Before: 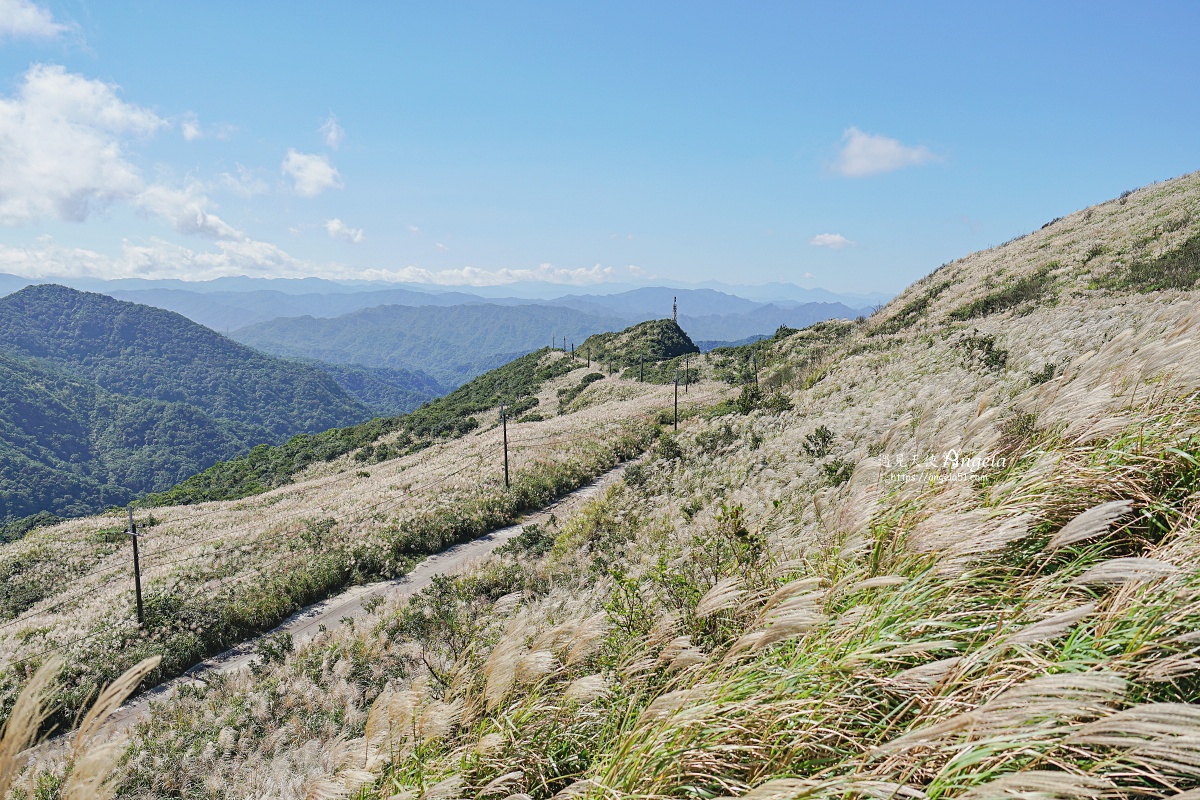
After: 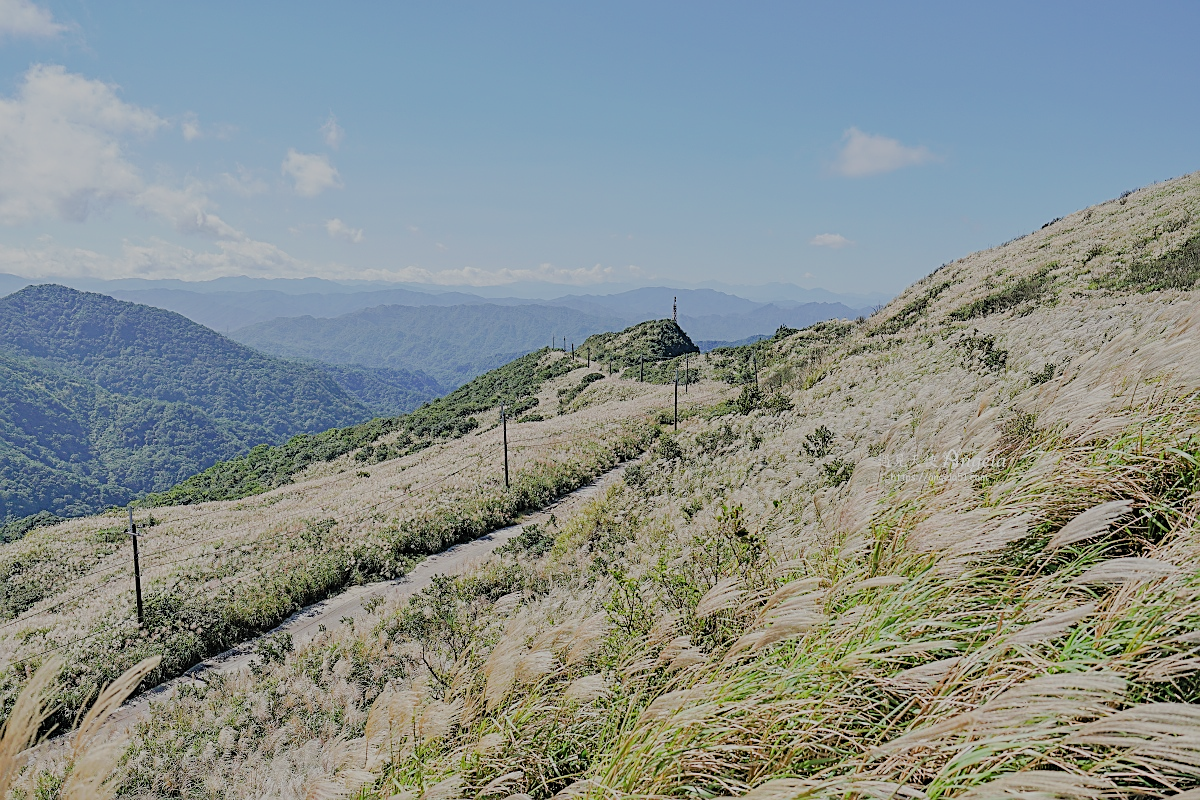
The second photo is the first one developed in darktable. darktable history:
tone equalizer: -7 EV 0.157 EV, -6 EV 0.563 EV, -5 EV 1.14 EV, -4 EV 1.32 EV, -3 EV 1.15 EV, -2 EV 0.6 EV, -1 EV 0.152 EV, smoothing diameter 24.94%, edges refinement/feathering 12.4, preserve details guided filter
filmic rgb: middle gray luminance 18.11%, black relative exposure -7.55 EV, white relative exposure 8.5 EV, target black luminance 0%, hardness 2.23, latitude 17.39%, contrast 0.891, highlights saturation mix 4.28%, shadows ↔ highlights balance 10.24%
sharpen: on, module defaults
